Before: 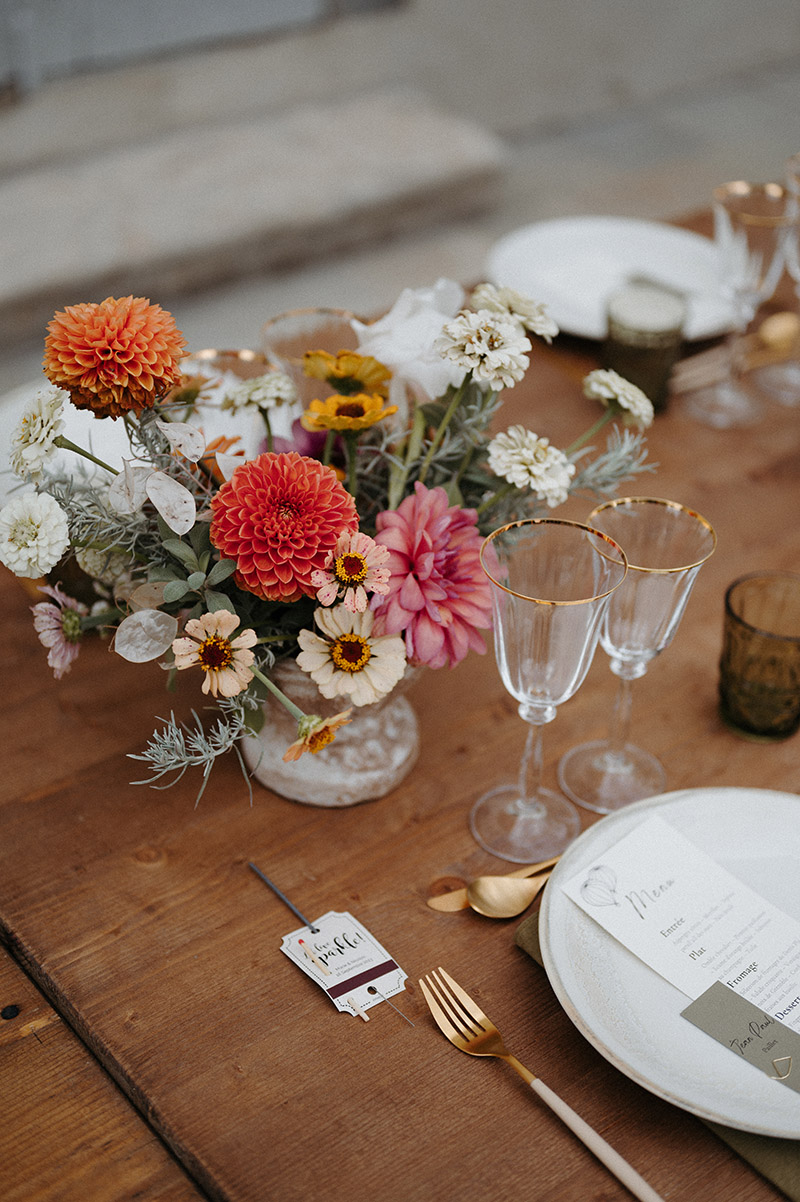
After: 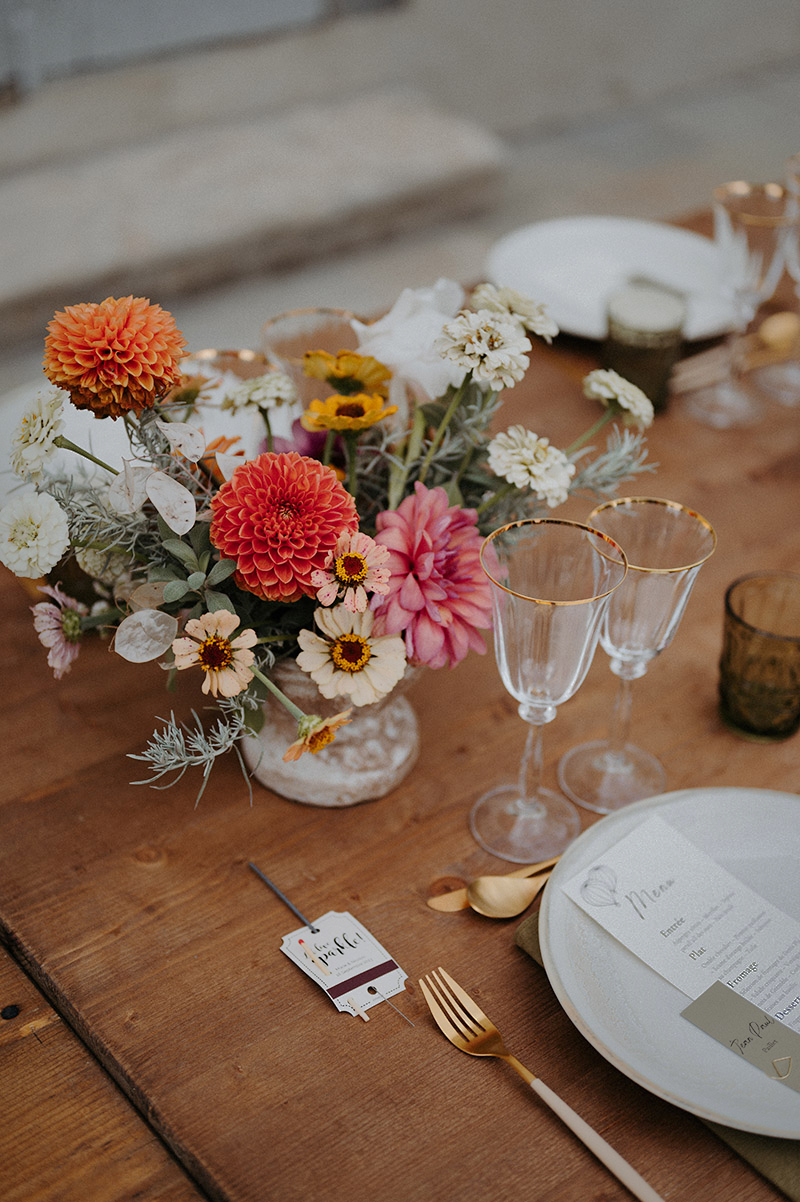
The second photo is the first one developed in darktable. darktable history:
white balance: red 1, blue 1
shadows and highlights: shadows -19.91, highlights -73.15
